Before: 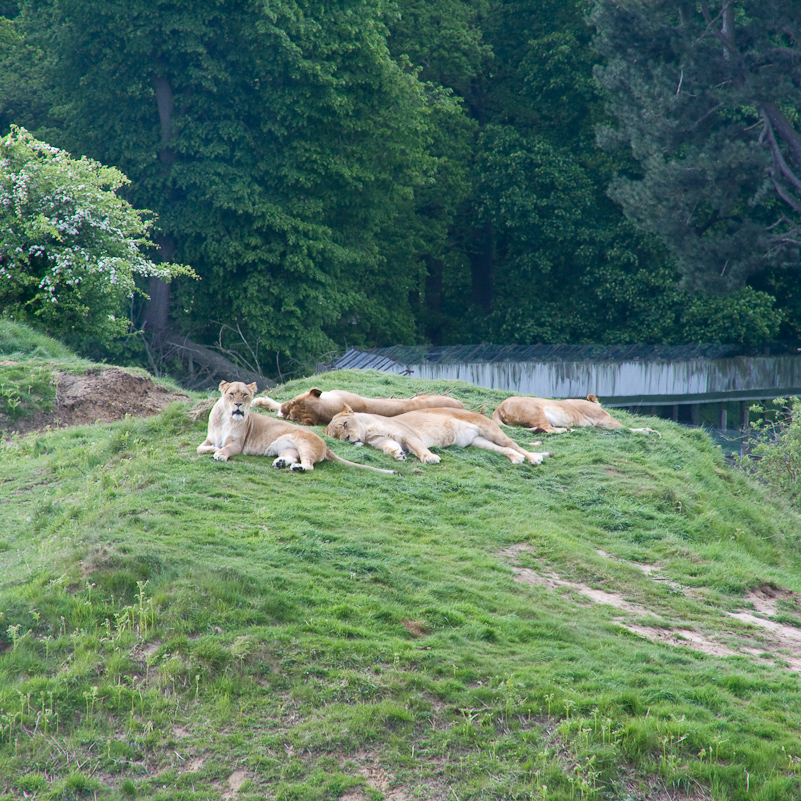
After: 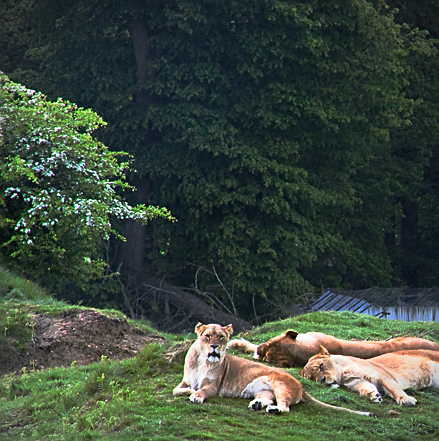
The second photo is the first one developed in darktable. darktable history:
crop and rotate: left 3.044%, top 7.445%, right 42.141%, bottom 37.405%
exposure: black level correction -0.004, exposure 0.055 EV, compensate highlight preservation false
tone equalizer: mask exposure compensation -0.495 EV
base curve: curves: ch0 [(0, 0) (0.564, 0.291) (0.802, 0.731) (1, 1)], preserve colors none
sharpen: on, module defaults
vignetting: fall-off radius 82.09%, dithering 8-bit output
tone curve: curves: ch0 [(0, 0.006) (0.037, 0.022) (0.123, 0.105) (0.19, 0.173) (0.277, 0.279) (0.474, 0.517) (0.597, 0.662) (0.687, 0.774) (0.855, 0.891) (1, 0.982)]; ch1 [(0, 0) (0.243, 0.245) (0.422, 0.415) (0.493, 0.498) (0.508, 0.503) (0.531, 0.55) (0.551, 0.582) (0.626, 0.672) (0.694, 0.732) (1, 1)]; ch2 [(0, 0) (0.249, 0.216) (0.356, 0.329) (0.424, 0.442) (0.476, 0.477) (0.498, 0.503) (0.517, 0.524) (0.532, 0.547) (0.562, 0.592) (0.614, 0.657) (0.706, 0.748) (0.808, 0.809) (0.991, 0.968)], color space Lab, independent channels, preserve colors none
